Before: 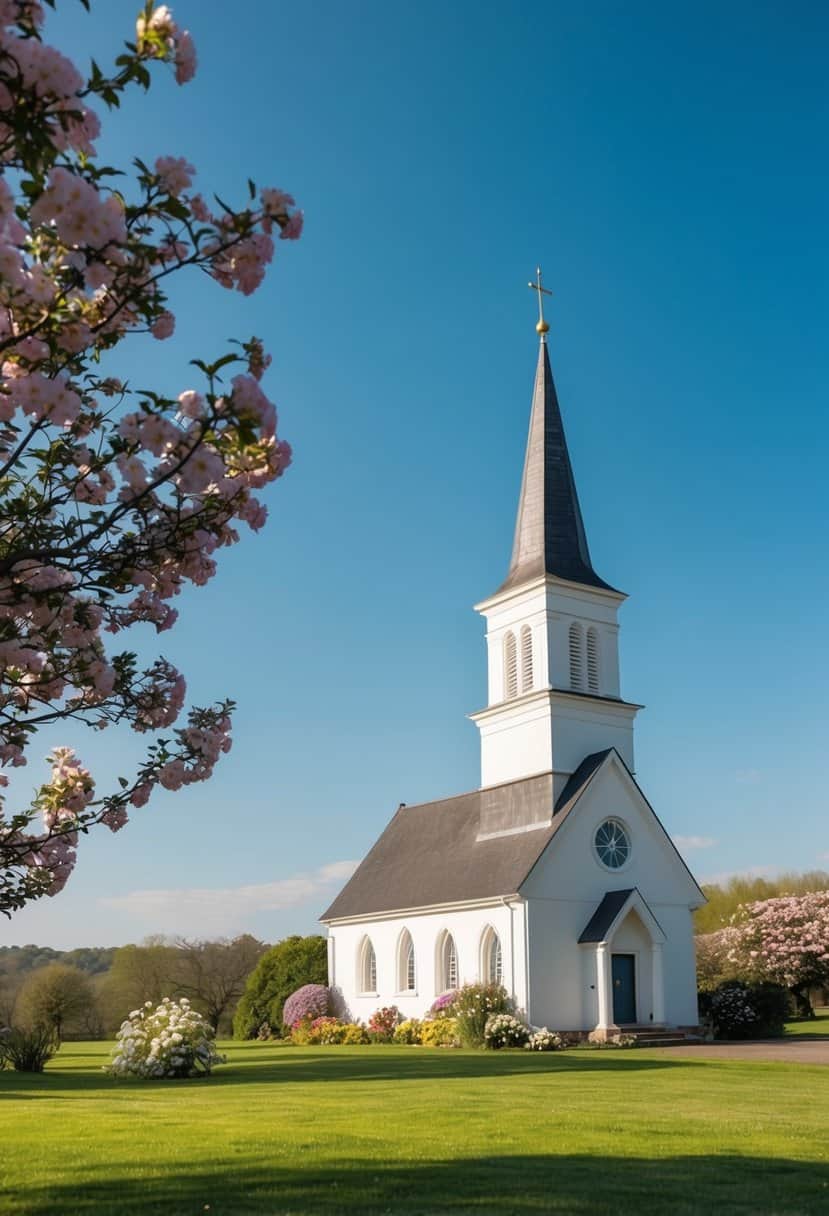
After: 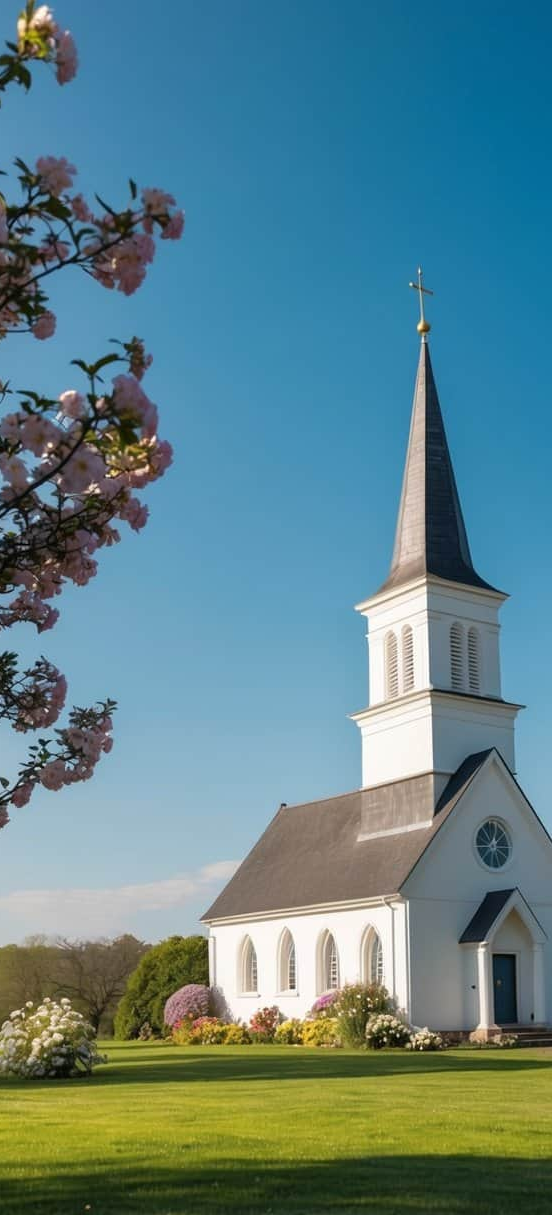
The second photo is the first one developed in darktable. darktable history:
crop and rotate: left 14.46%, right 18.867%
